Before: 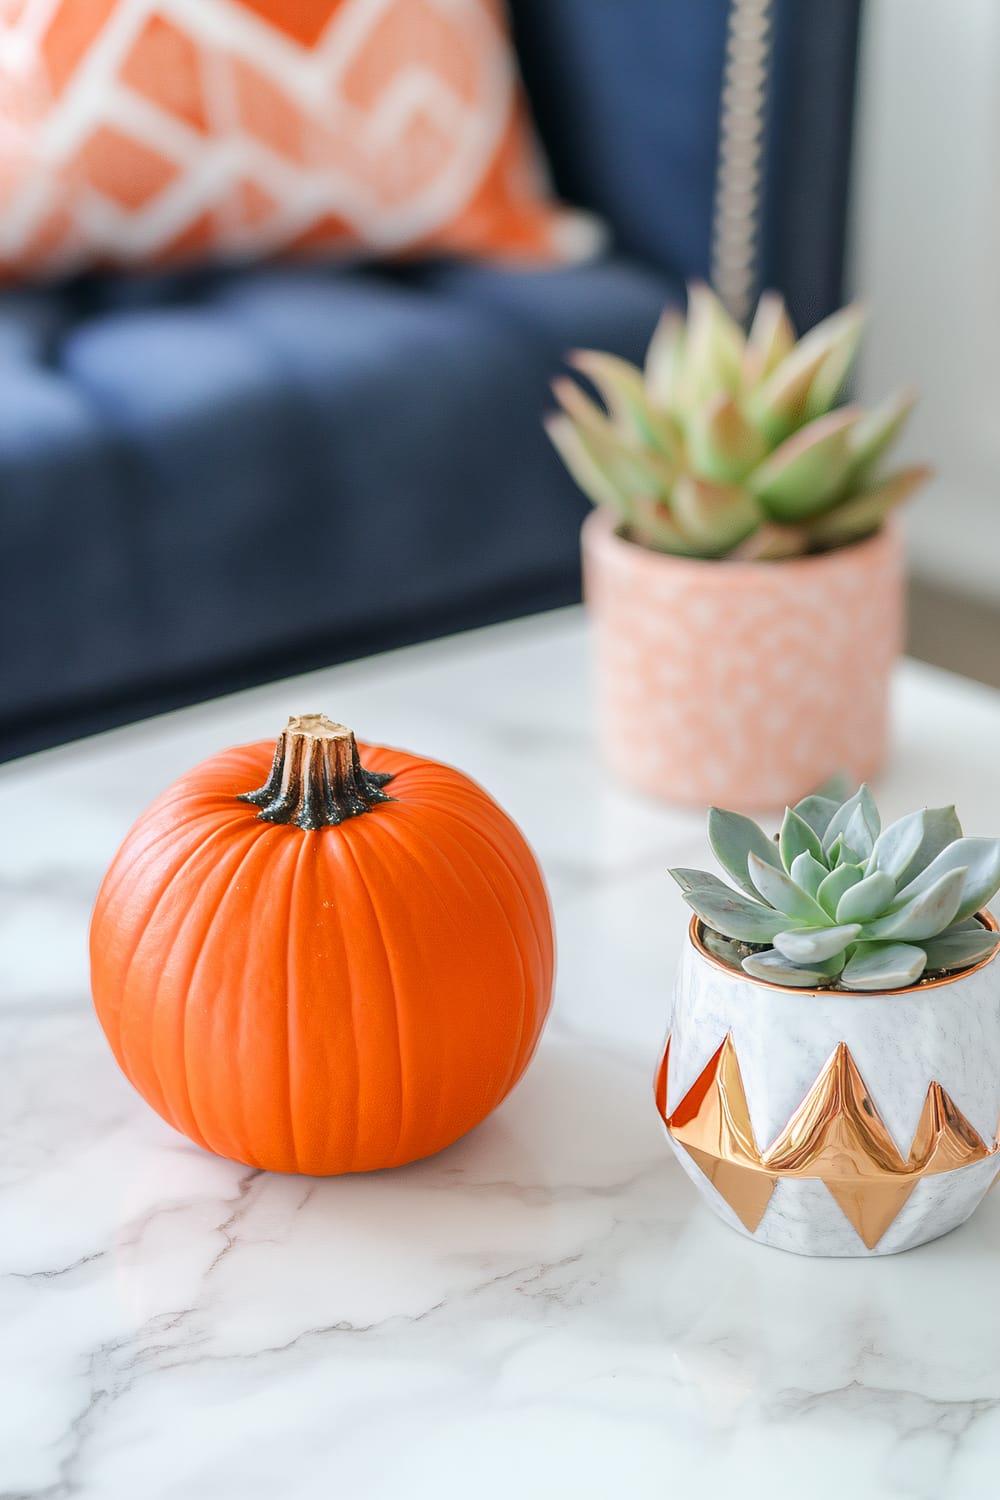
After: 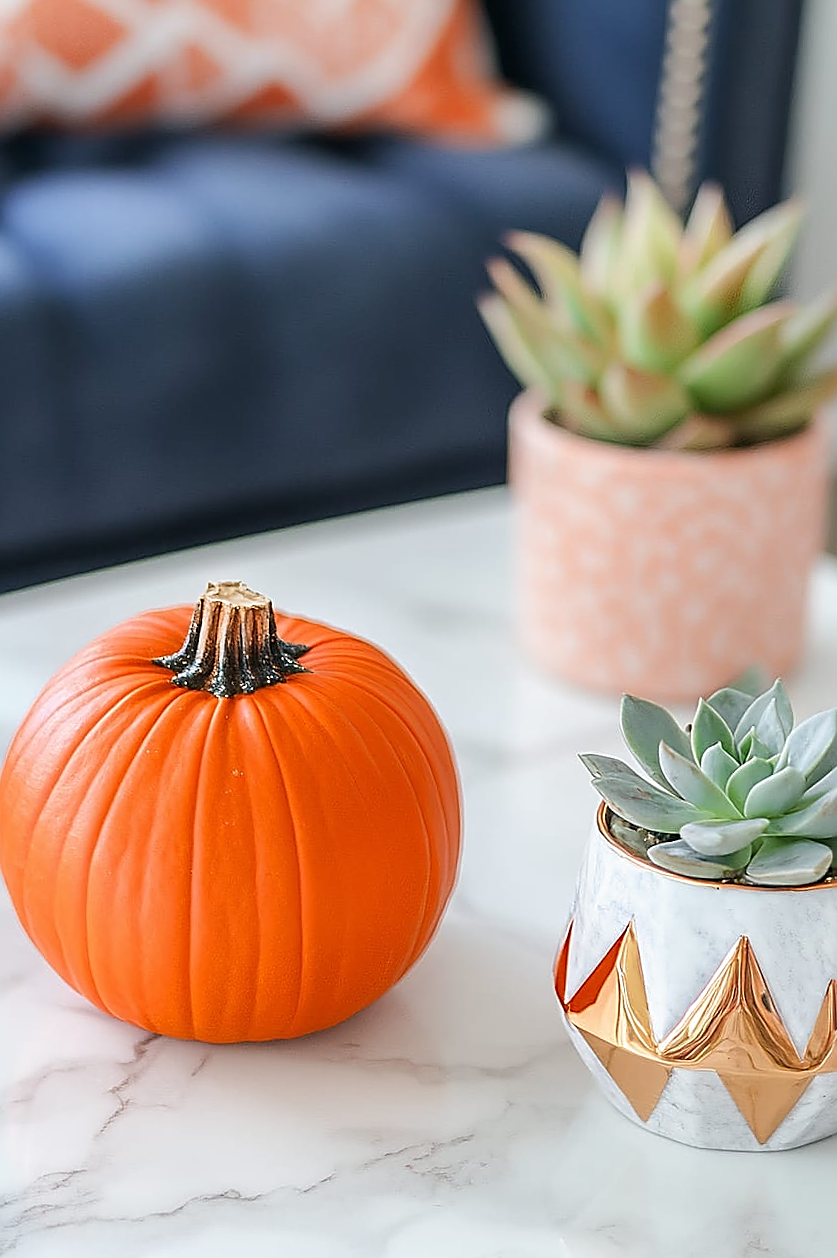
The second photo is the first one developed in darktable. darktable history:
crop and rotate: angle -2.88°, left 5.306%, top 5.164%, right 4.716%, bottom 4.71%
sharpen: radius 1.655, amount 1.279
